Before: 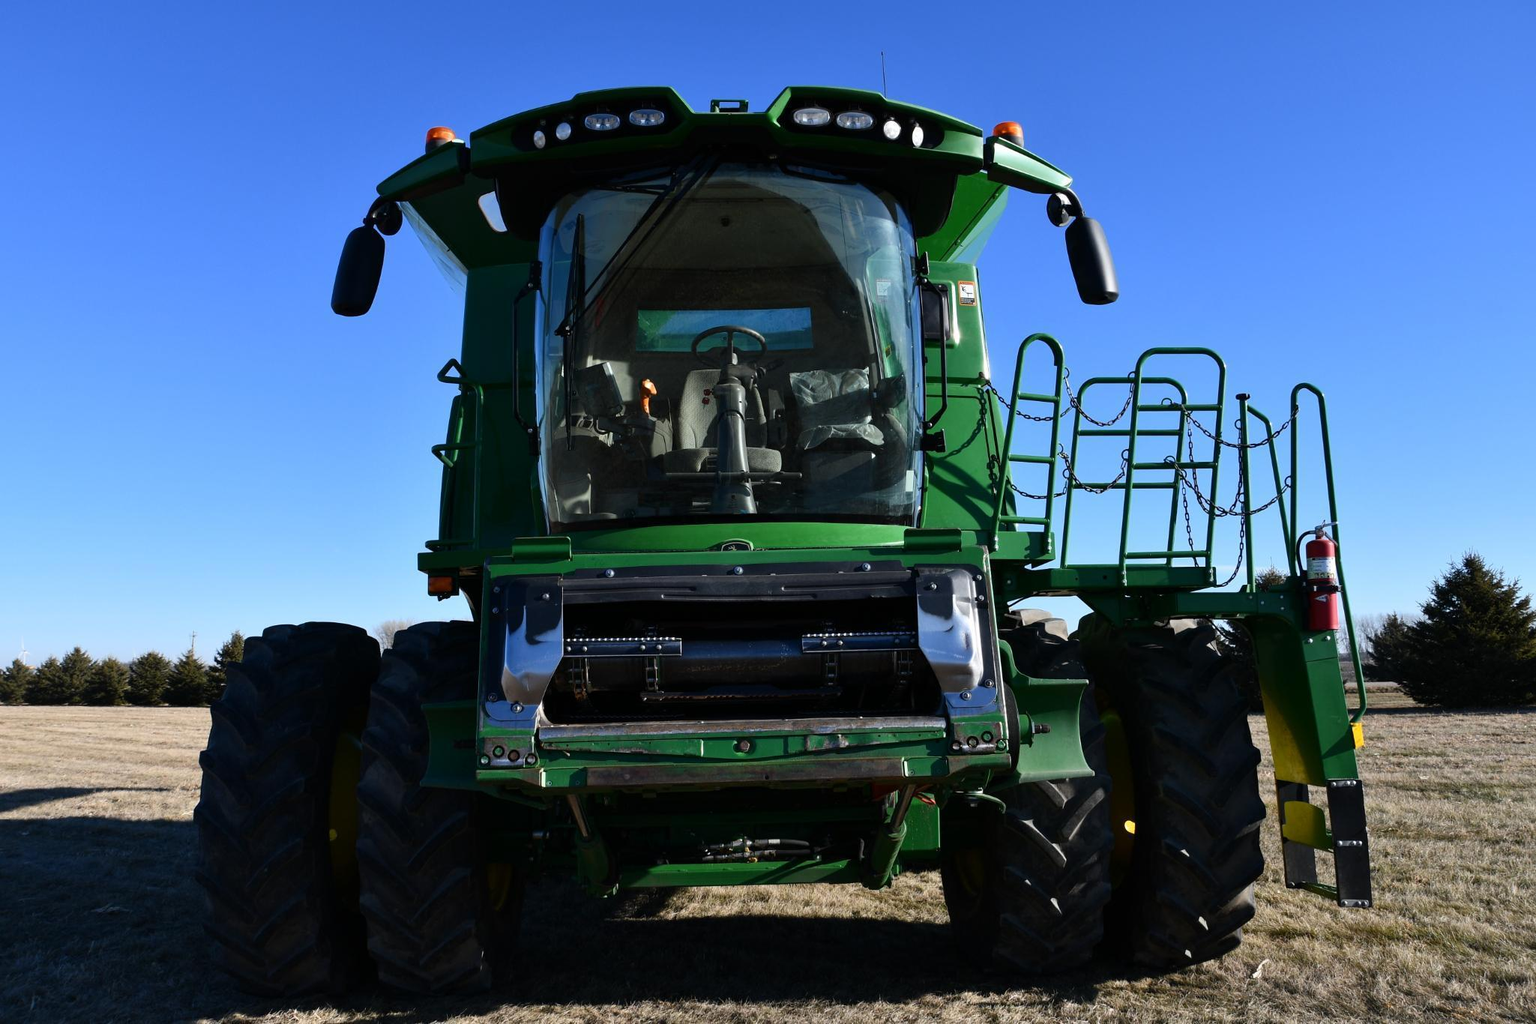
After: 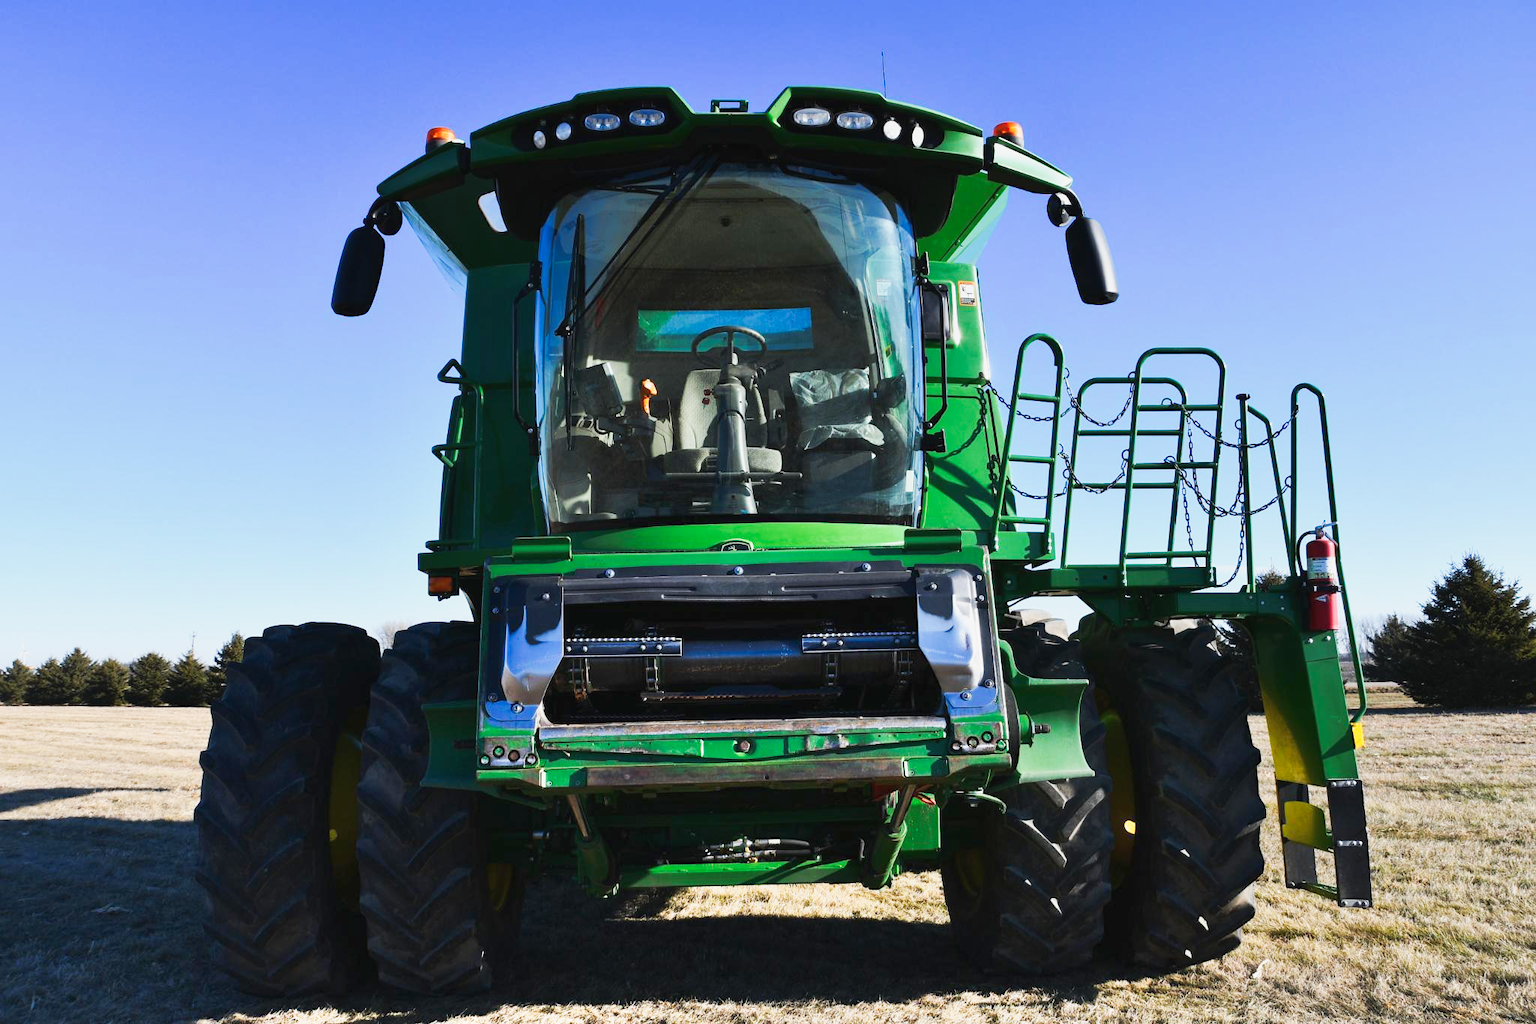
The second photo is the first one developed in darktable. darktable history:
tone curve: curves: ch0 [(0, 0.026) (0.172, 0.194) (0.398, 0.437) (0.469, 0.544) (0.612, 0.741) (0.845, 0.926) (1, 0.968)]; ch1 [(0, 0) (0.437, 0.453) (0.472, 0.467) (0.502, 0.502) (0.531, 0.546) (0.574, 0.583) (0.617, 0.64) (0.699, 0.749) (0.859, 0.919) (1, 1)]; ch2 [(0, 0) (0.33, 0.301) (0.421, 0.443) (0.476, 0.502) (0.511, 0.504) (0.553, 0.553) (0.595, 0.586) (0.664, 0.664) (1, 1)], preserve colors none
tone equalizer: -7 EV 0.148 EV, -6 EV 0.606 EV, -5 EV 1.14 EV, -4 EV 1.35 EV, -3 EV 1.13 EV, -2 EV 0.6 EV, -1 EV 0.163 EV, smoothing diameter 24.87%, edges refinement/feathering 7.97, preserve details guided filter
